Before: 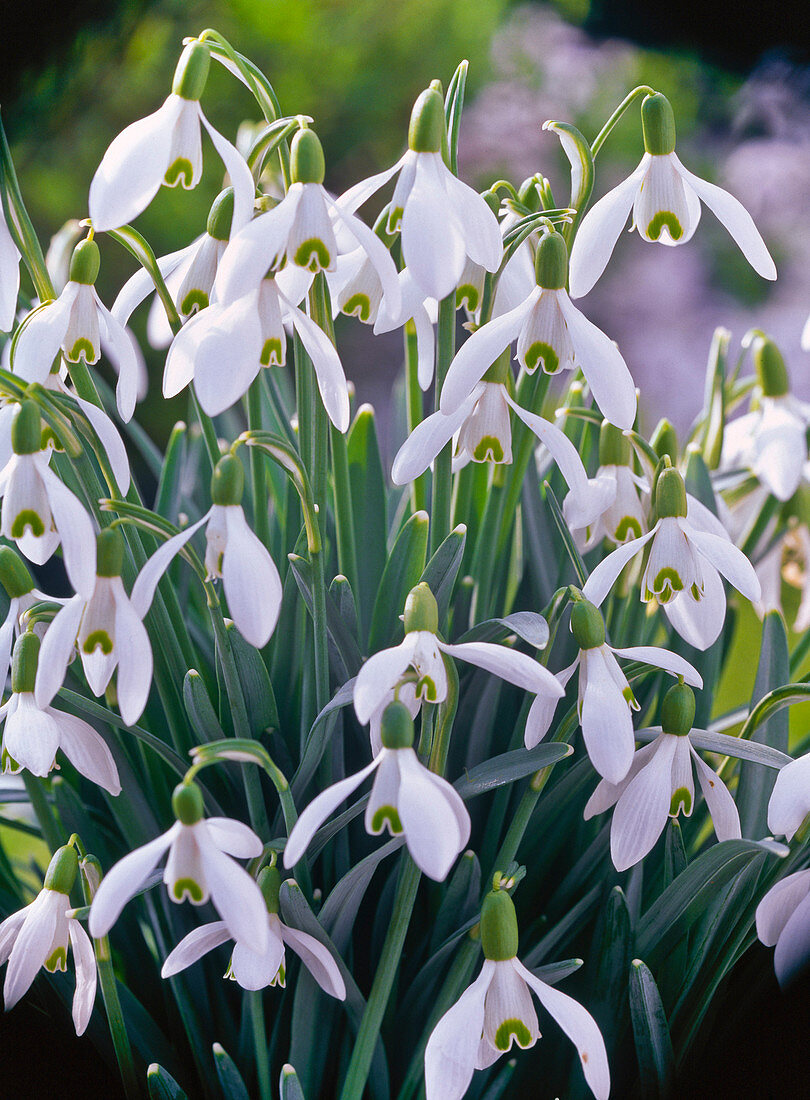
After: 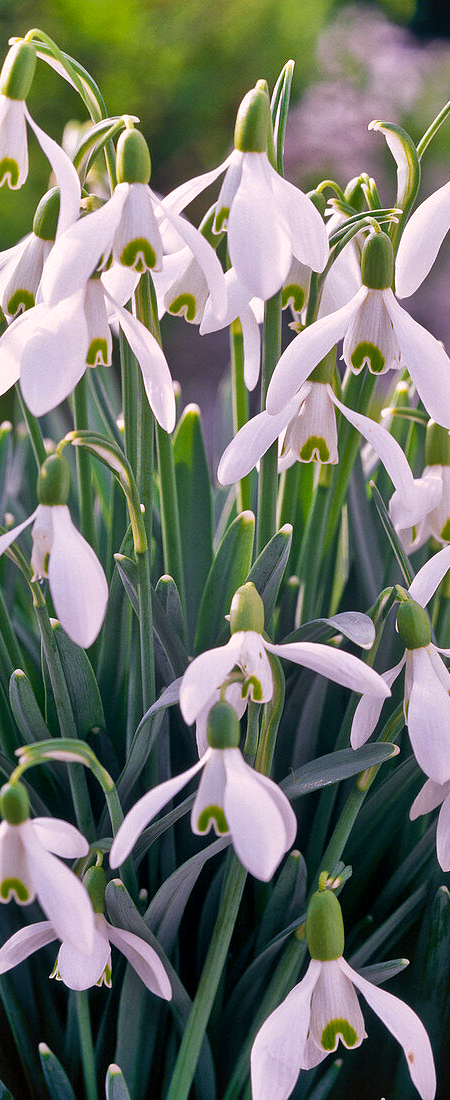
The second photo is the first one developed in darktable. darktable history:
crop: left 21.565%, right 22.247%
local contrast: mode bilateral grid, contrast 20, coarseness 50, detail 149%, midtone range 0.2
color correction: highlights a* 7.05, highlights b* 4.18
